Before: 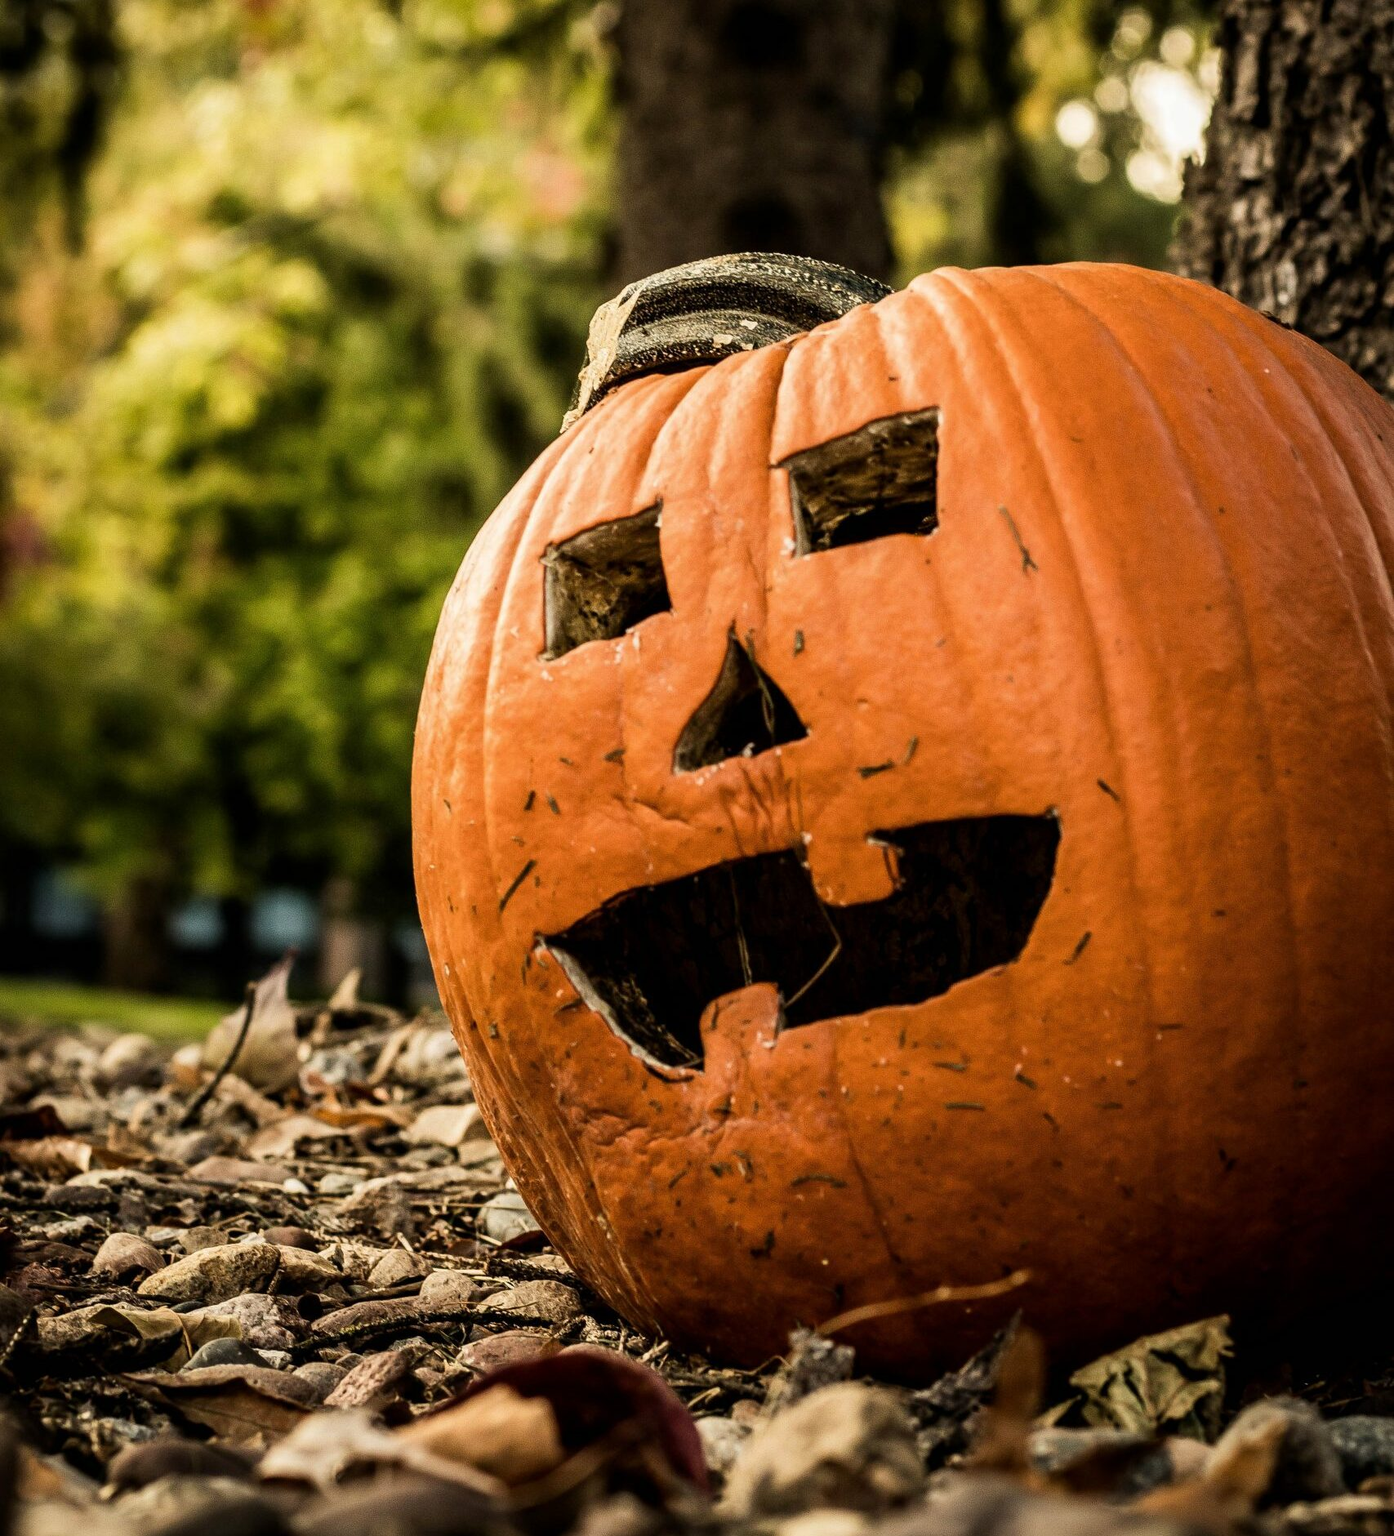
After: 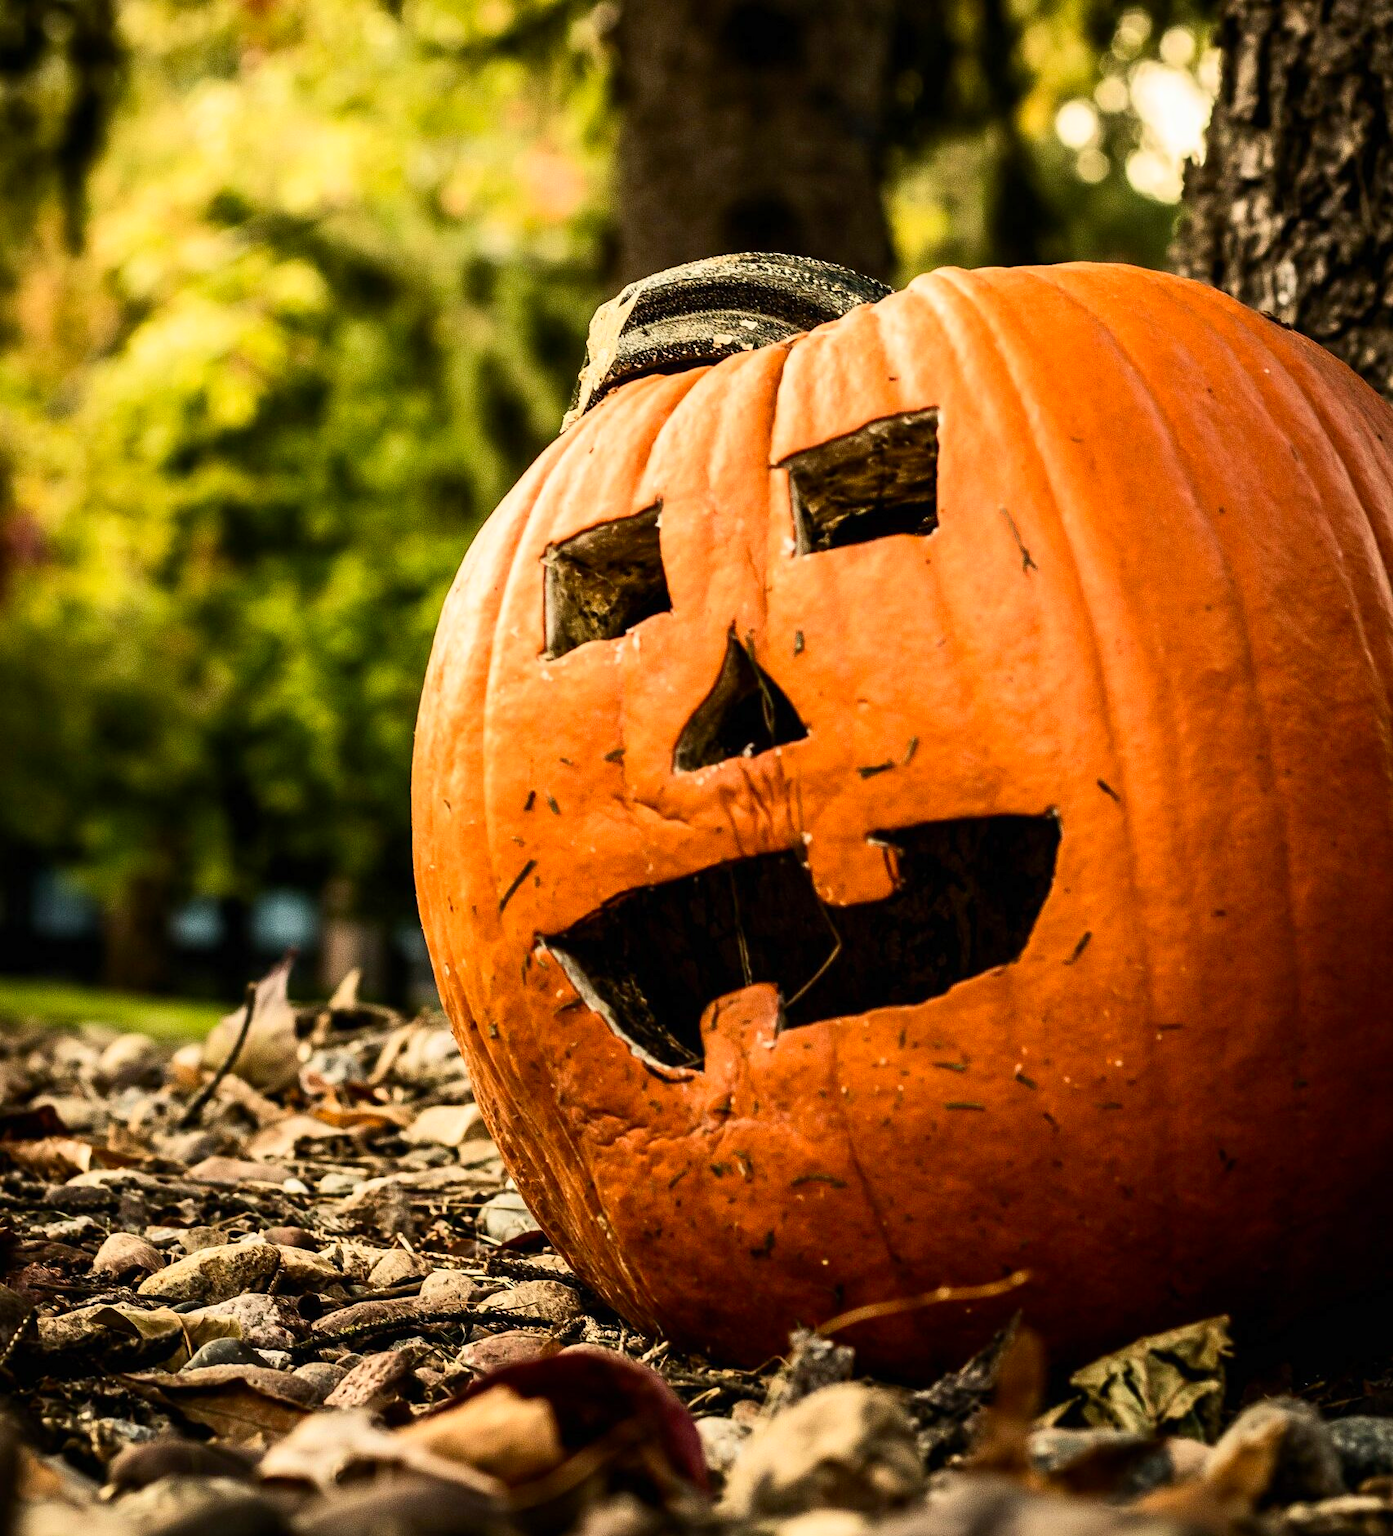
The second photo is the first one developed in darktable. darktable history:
contrast brightness saturation: contrast 0.232, brightness 0.106, saturation 0.289
